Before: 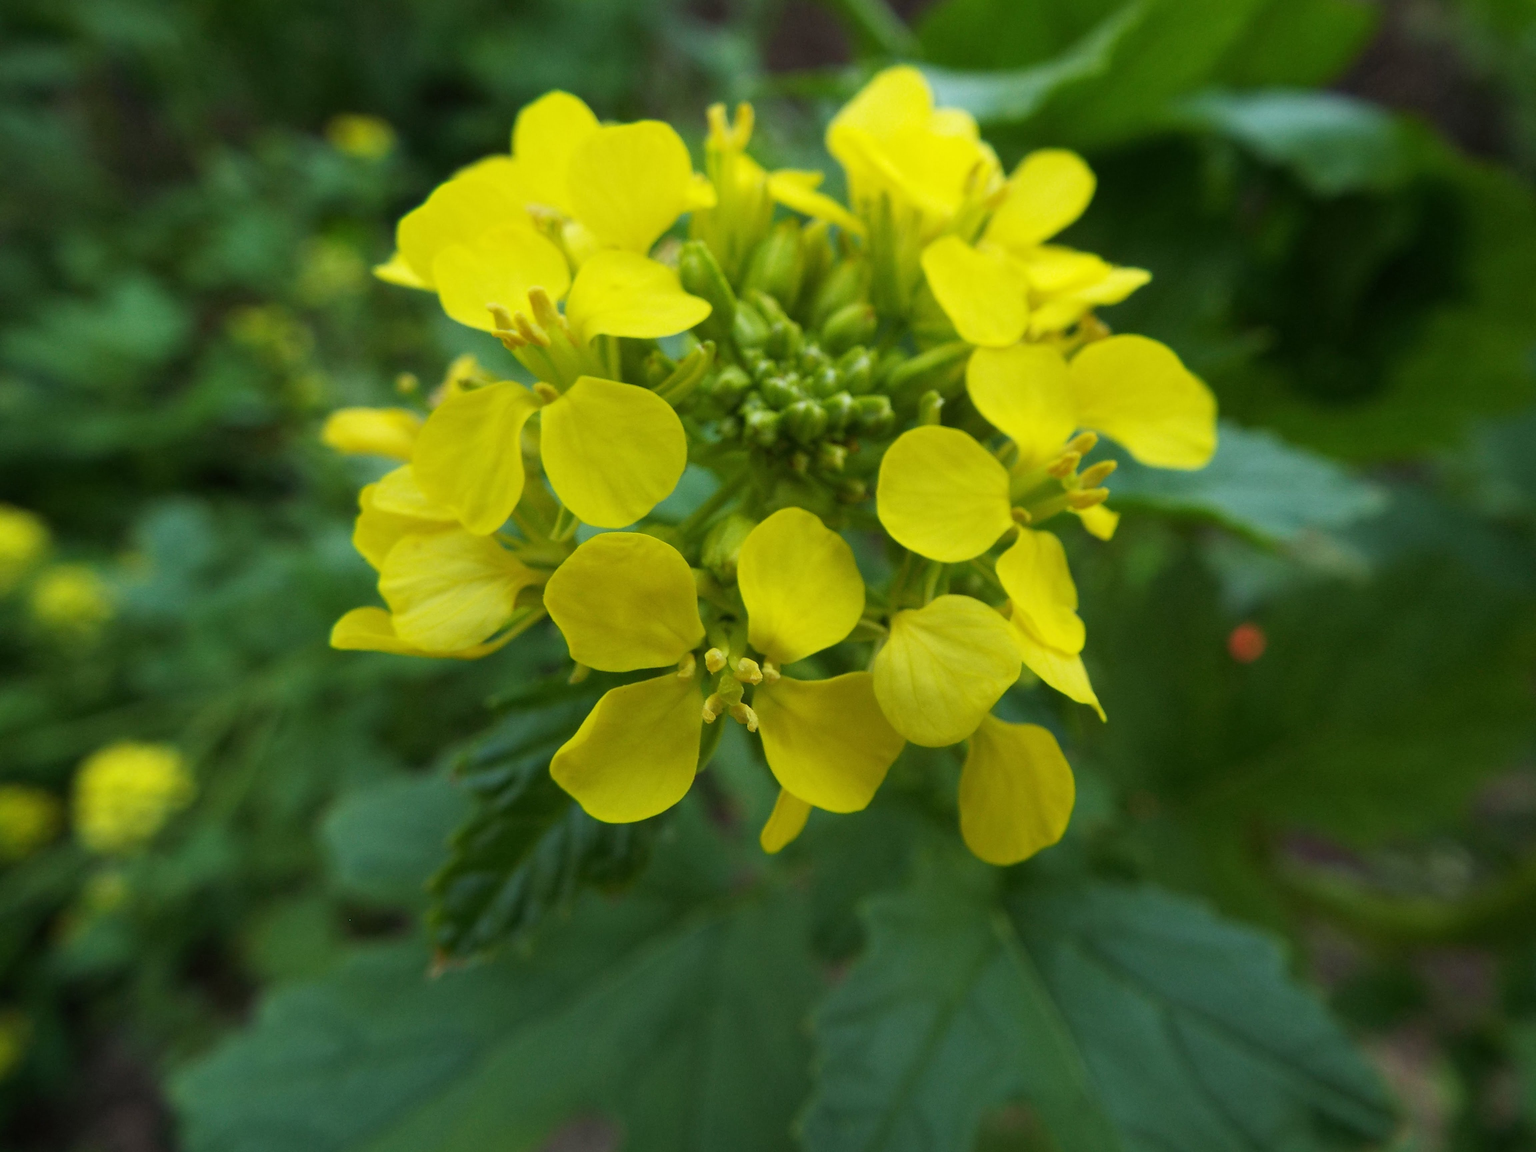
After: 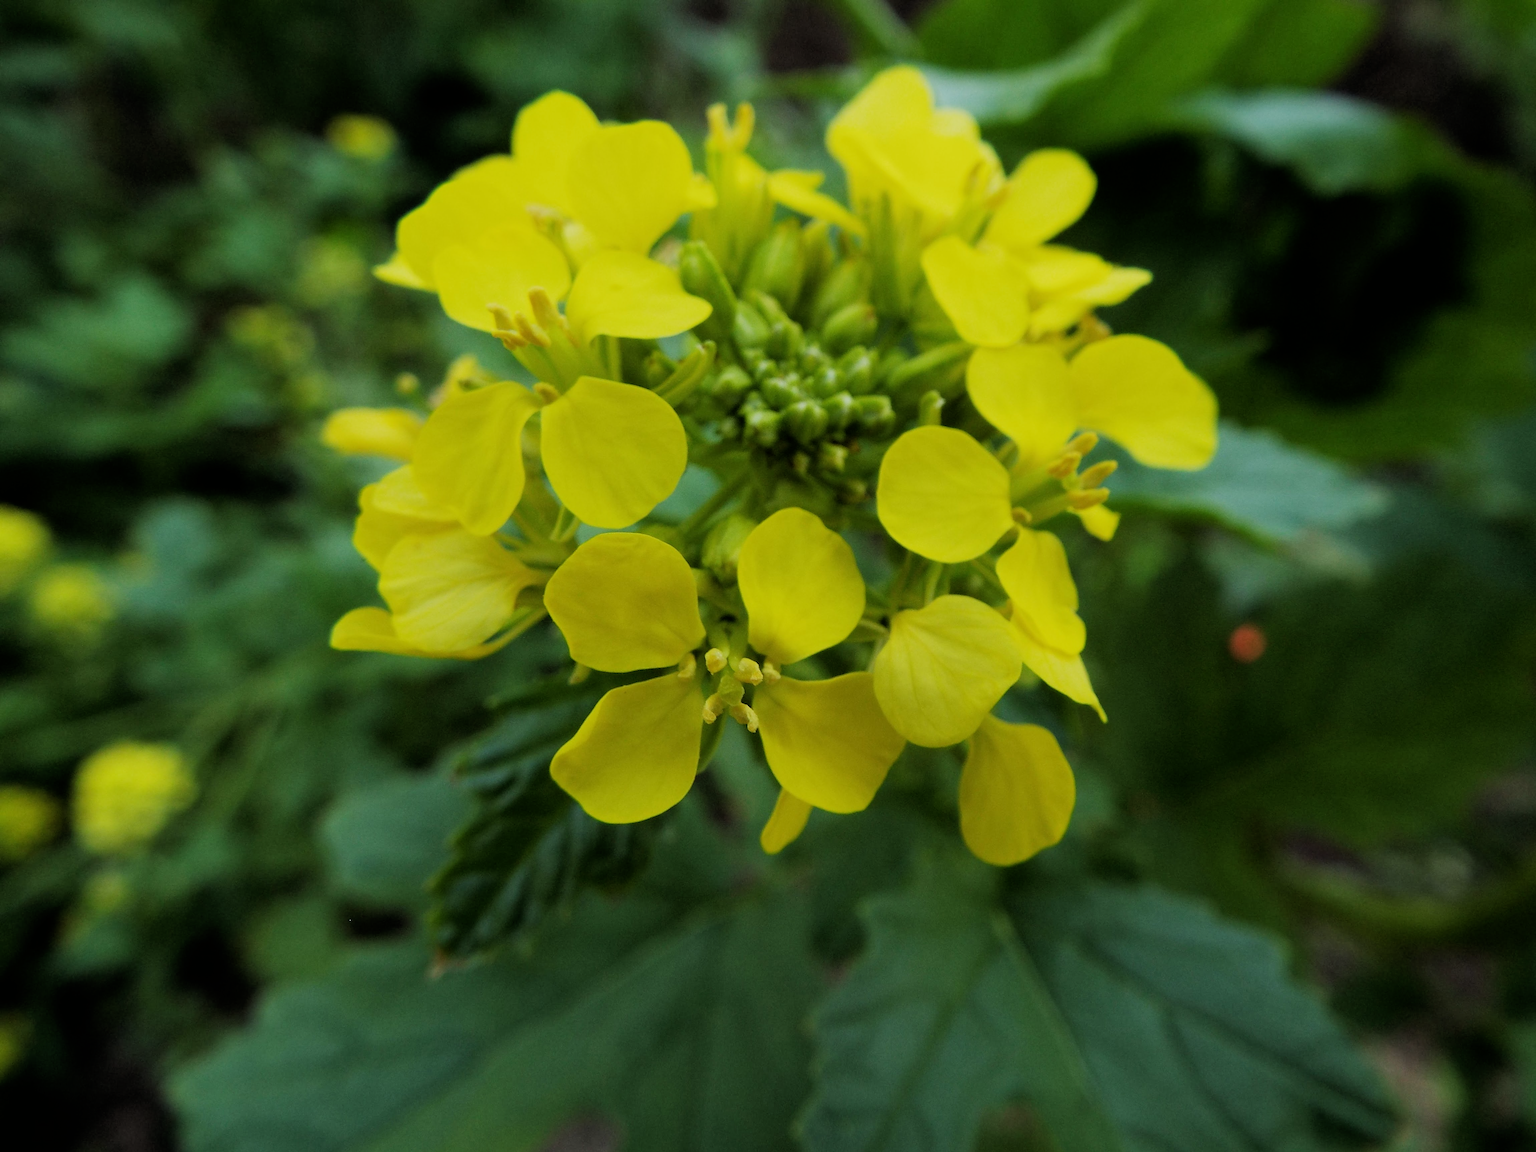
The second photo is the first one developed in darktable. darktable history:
filmic rgb: black relative exposure -5.01 EV, white relative exposure 4 EV, threshold 5.94 EV, hardness 2.88, contrast 1.096, highlights saturation mix -19.02%, enable highlight reconstruction true
